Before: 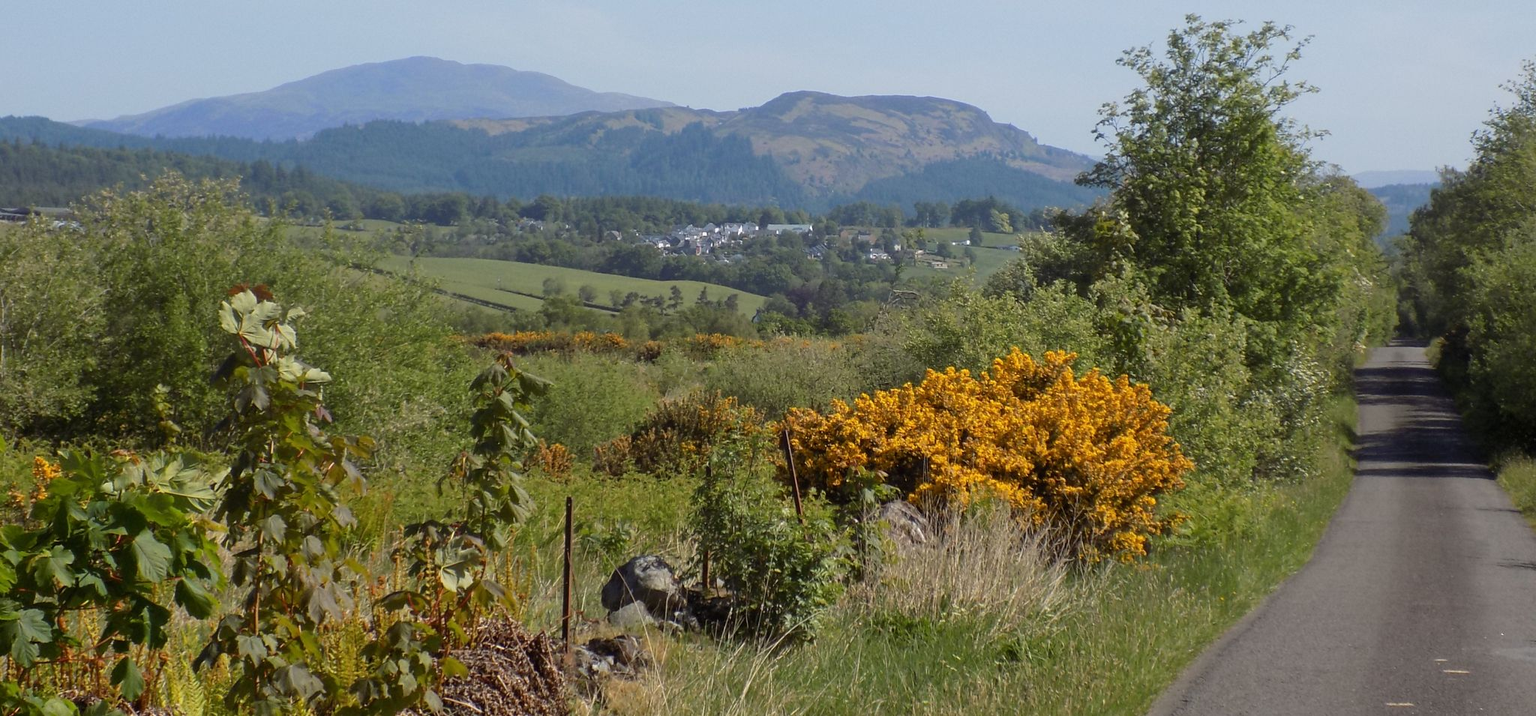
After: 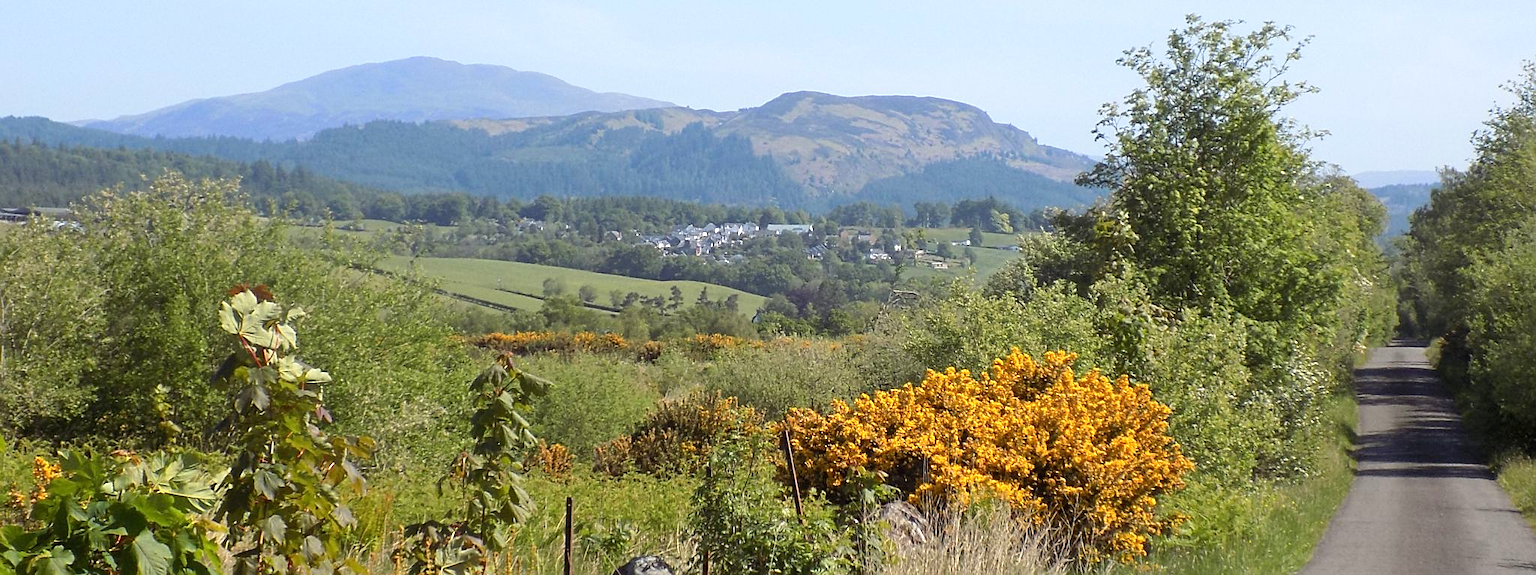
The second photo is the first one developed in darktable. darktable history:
exposure: exposure 0.574 EV, compensate highlight preservation false
base curve: curves: ch0 [(0, 0) (0.472, 0.508) (1, 1)]
crop: bottom 19.644%
sharpen: on, module defaults
